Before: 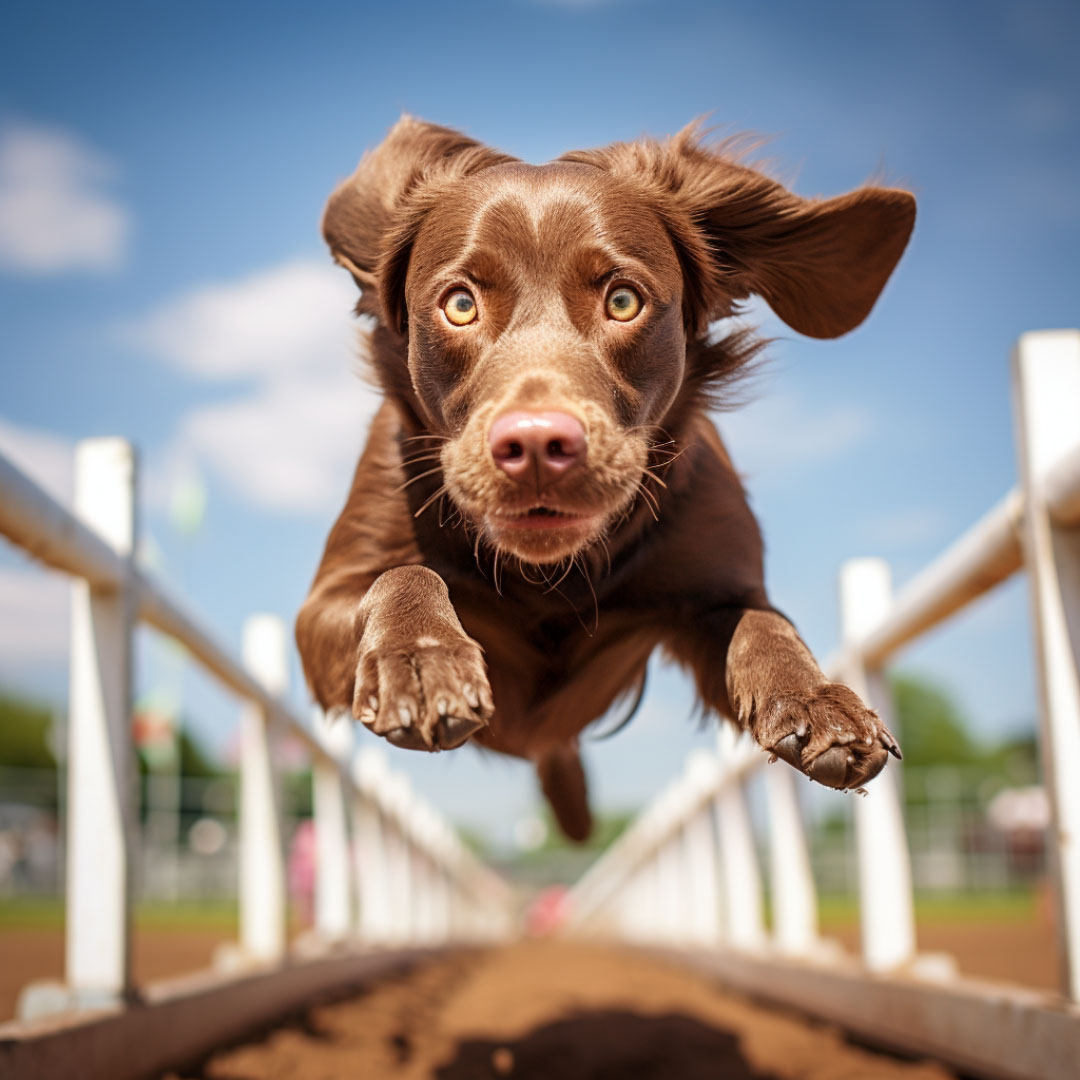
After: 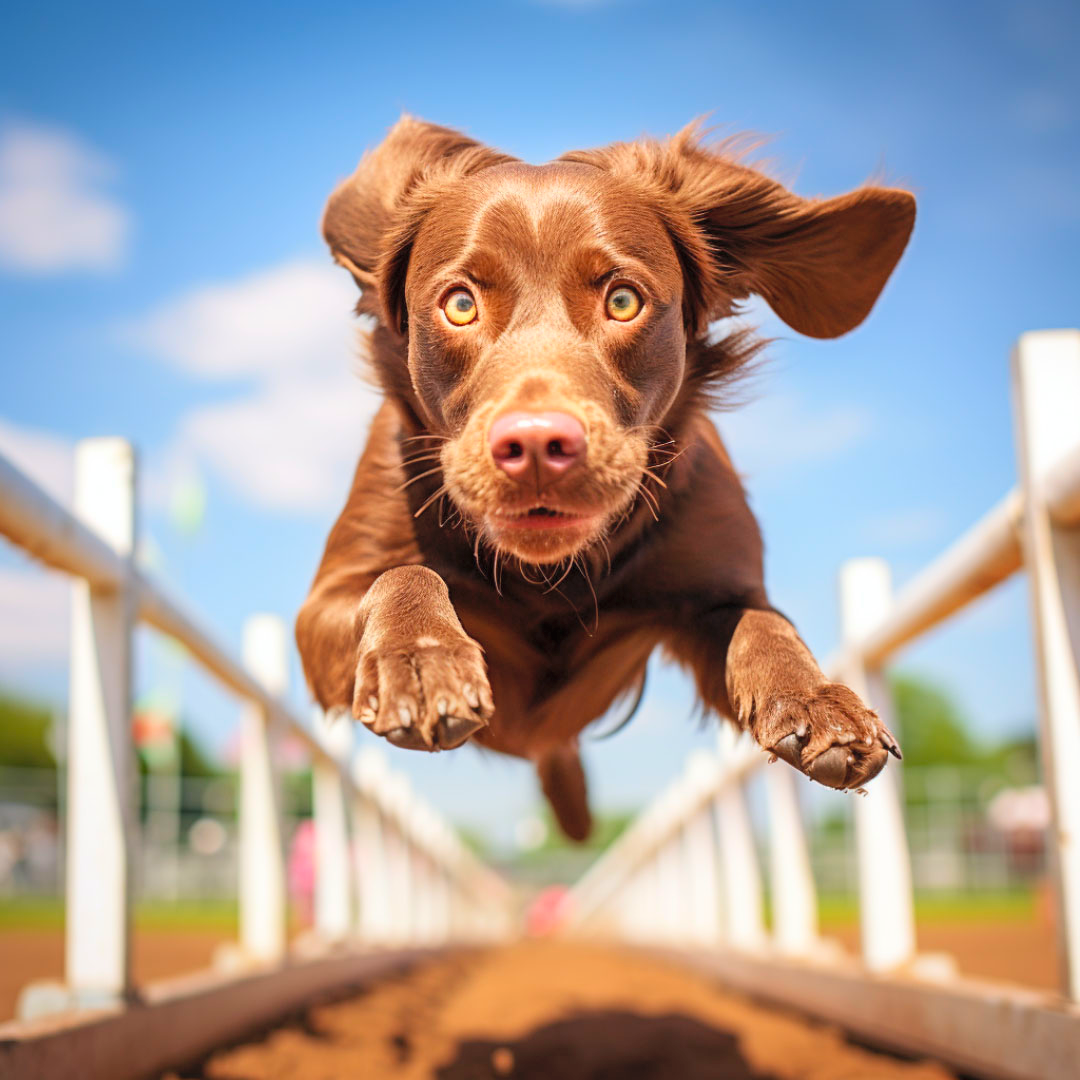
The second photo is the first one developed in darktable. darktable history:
contrast brightness saturation: contrast 0.07, brightness 0.18, saturation 0.4
